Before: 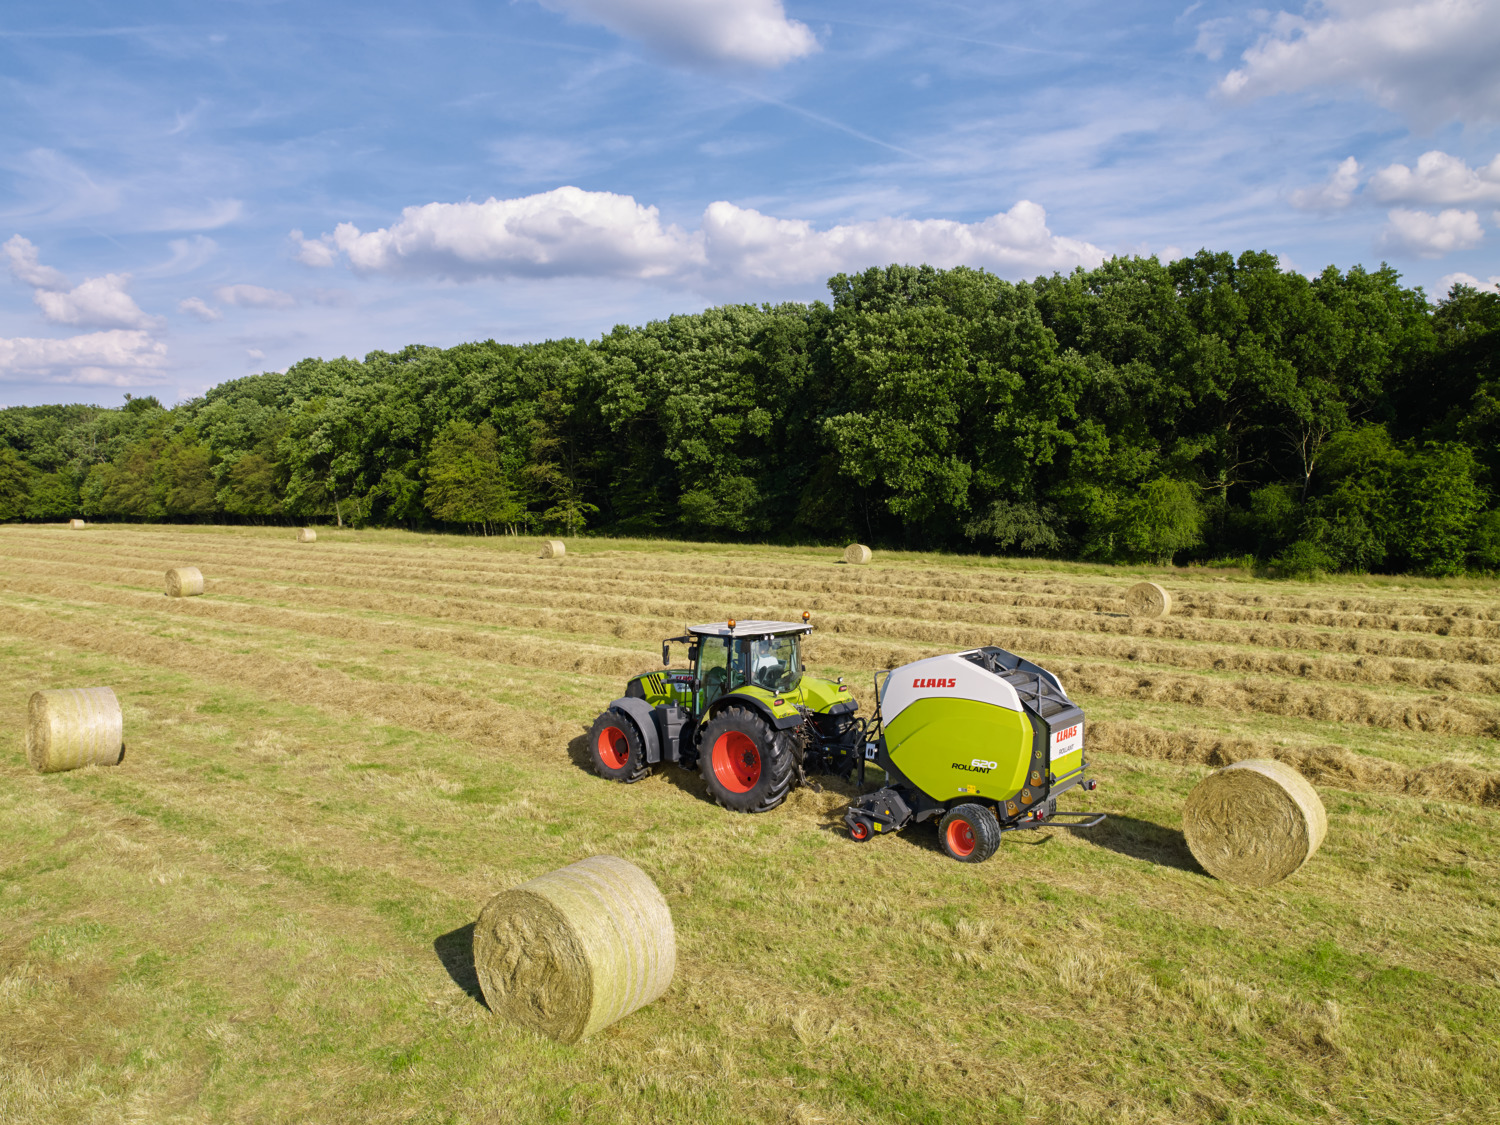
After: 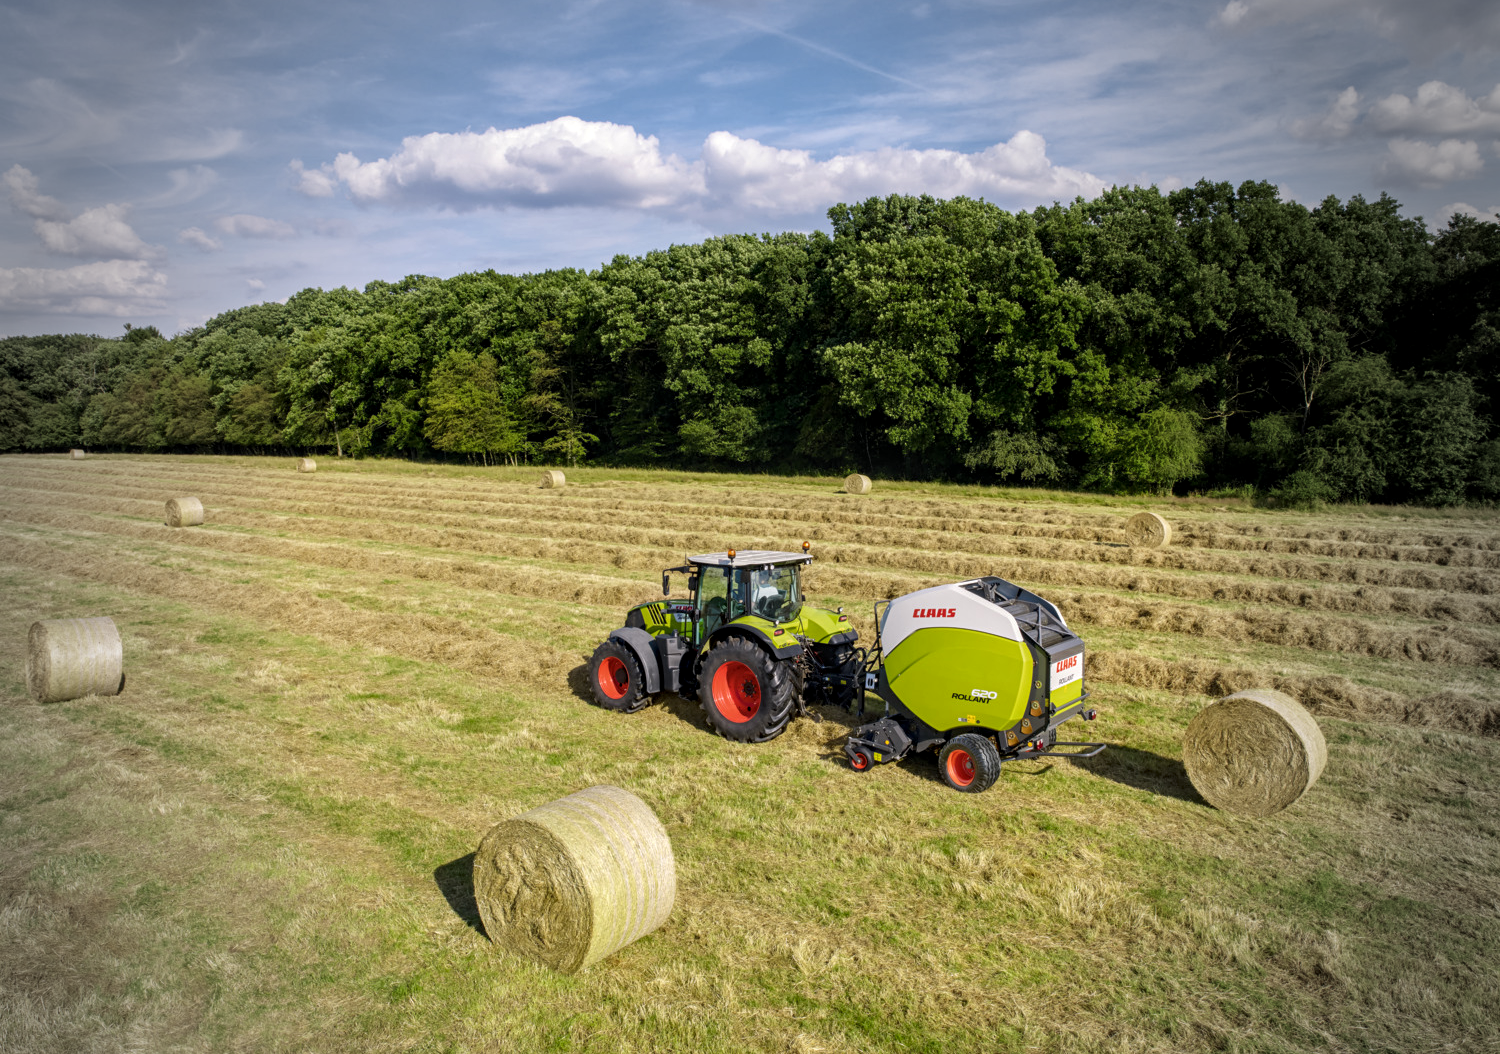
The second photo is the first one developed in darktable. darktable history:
vignetting: fall-off start 64.63%, center (-0.034, 0.148), width/height ratio 0.881
local contrast: detail 130%
crop and rotate: top 6.25%
